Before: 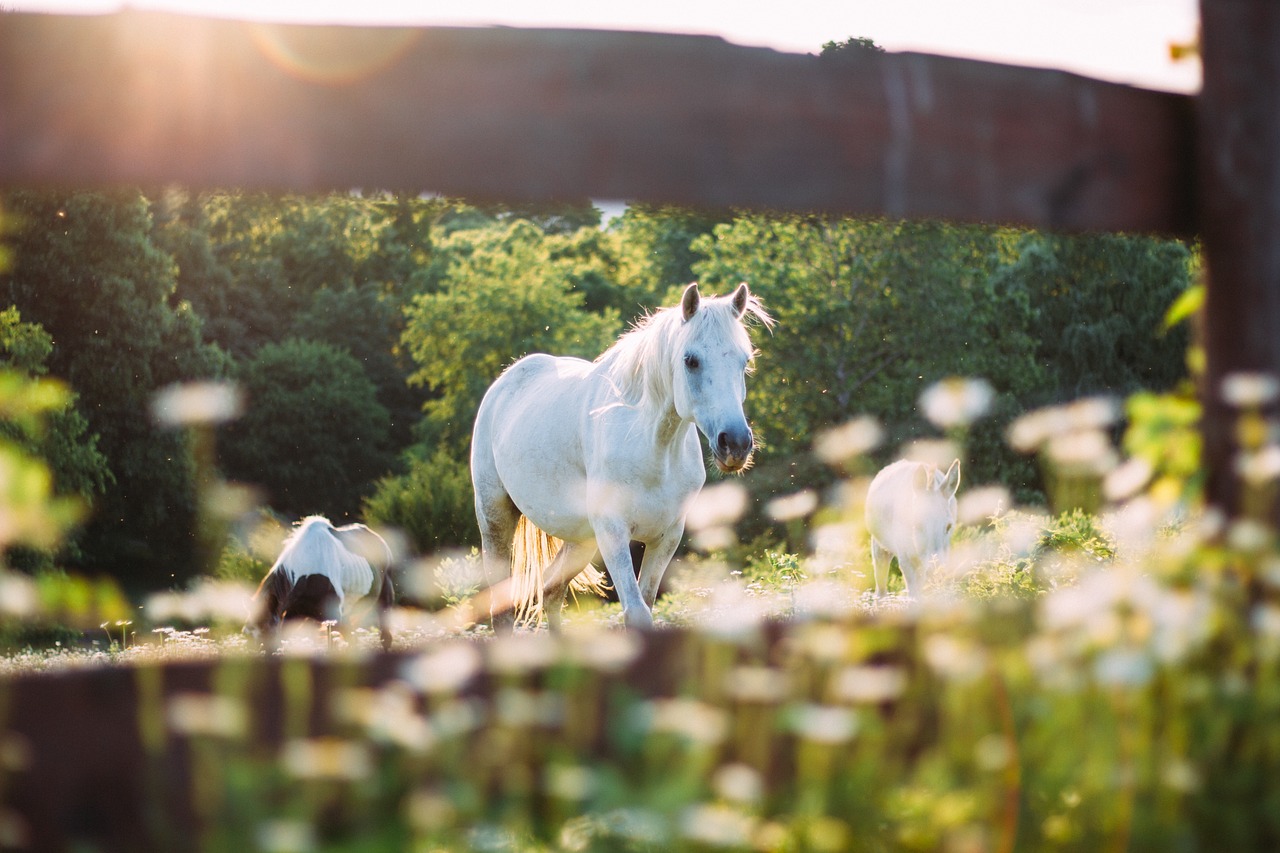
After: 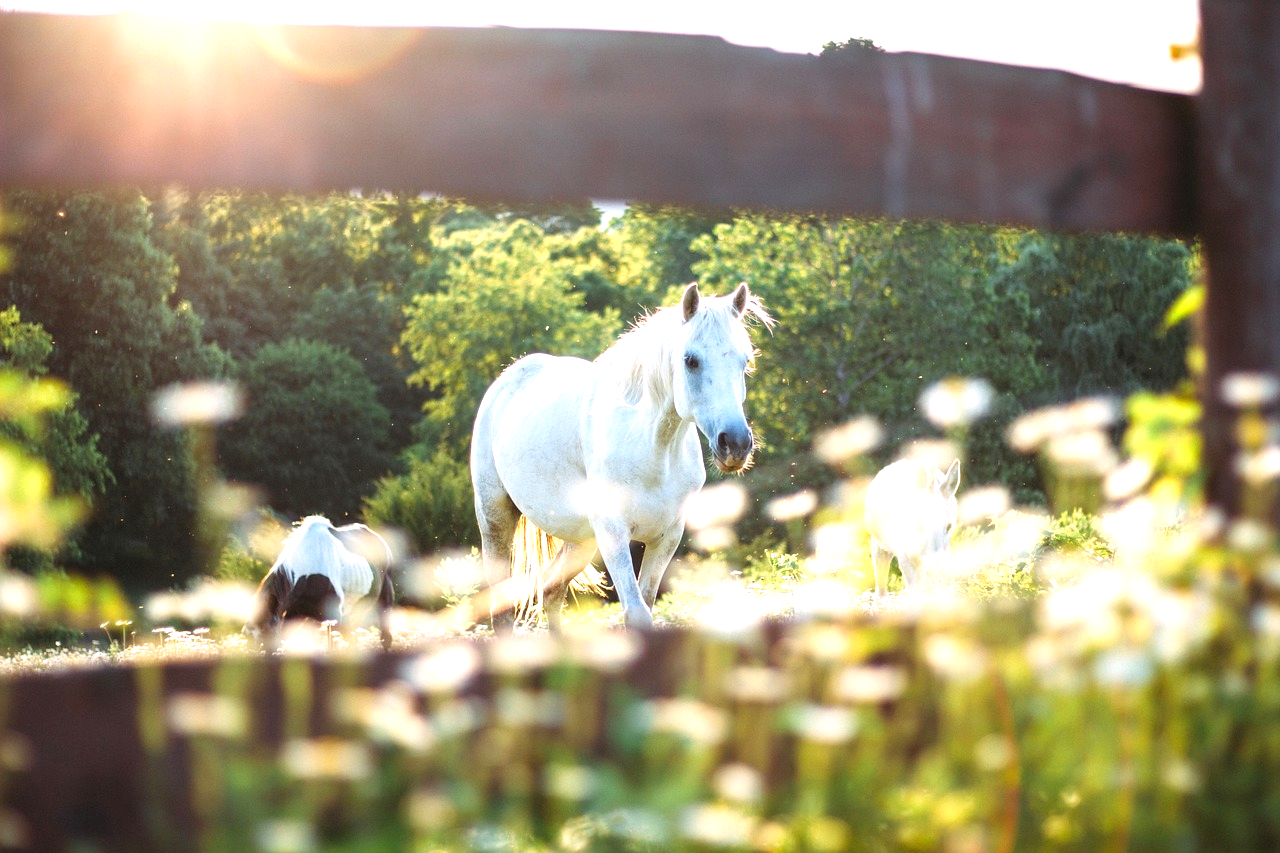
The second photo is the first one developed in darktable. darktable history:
exposure: exposure 0.77 EV, compensate highlight preservation false
